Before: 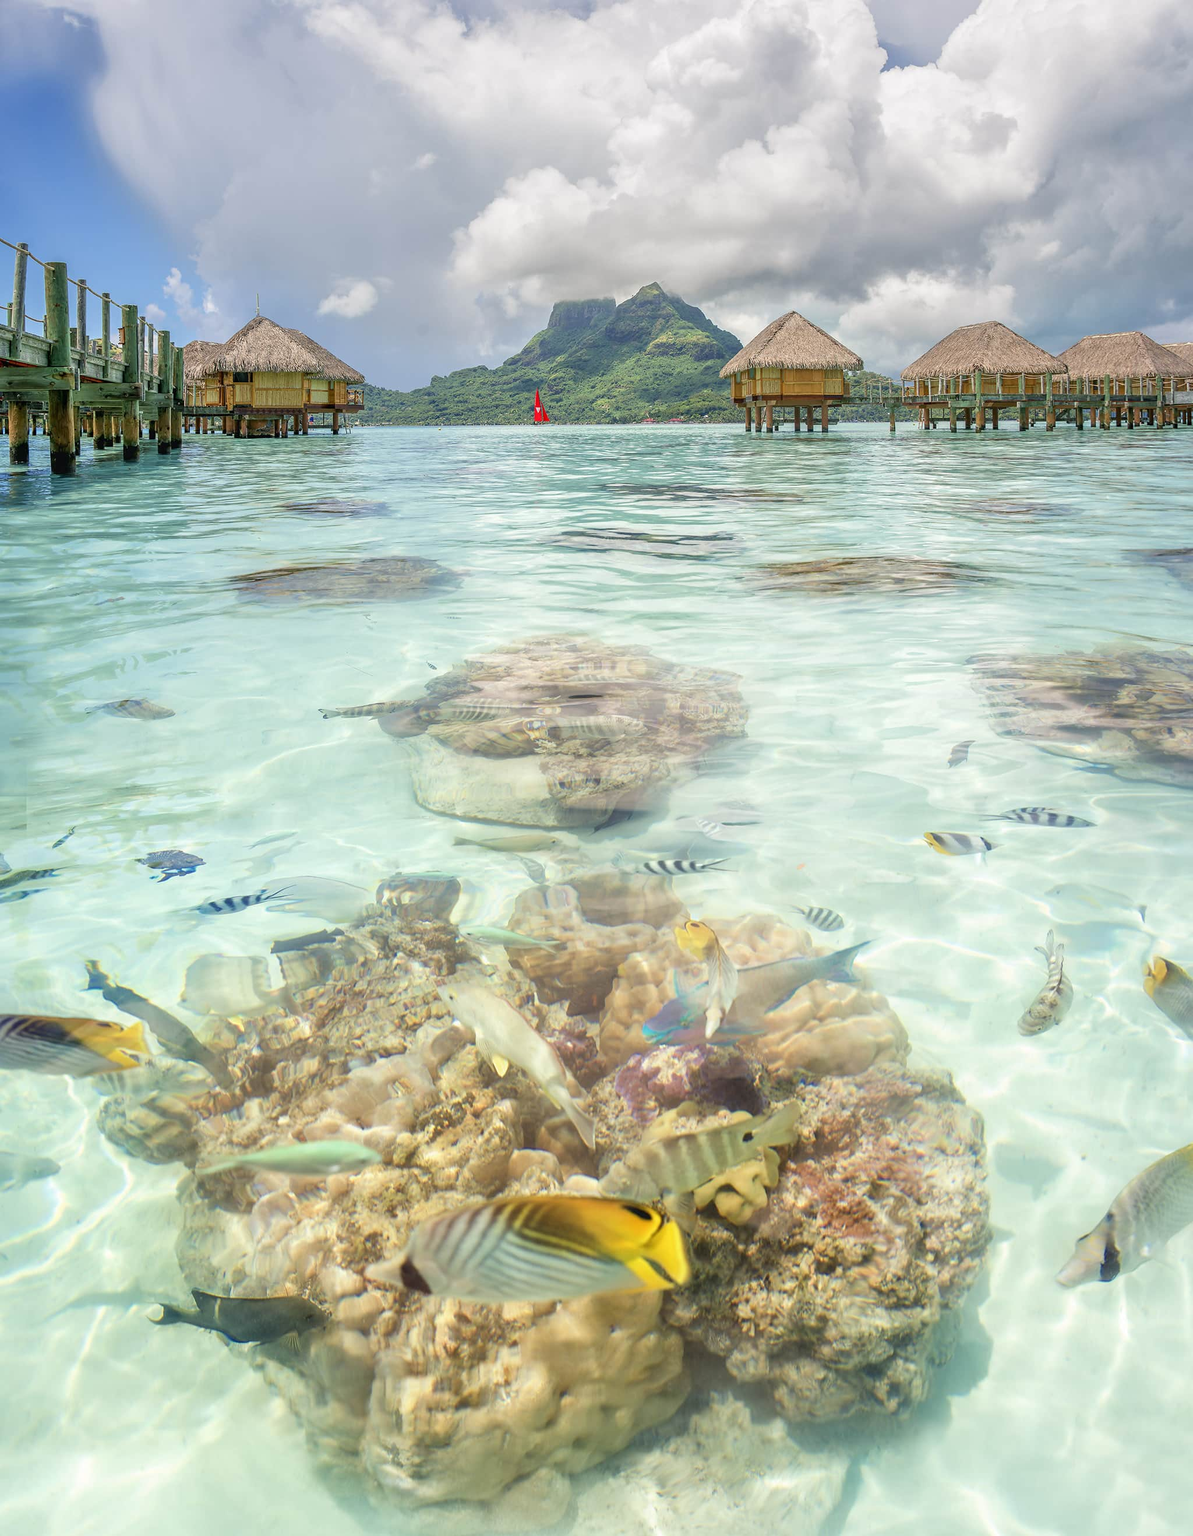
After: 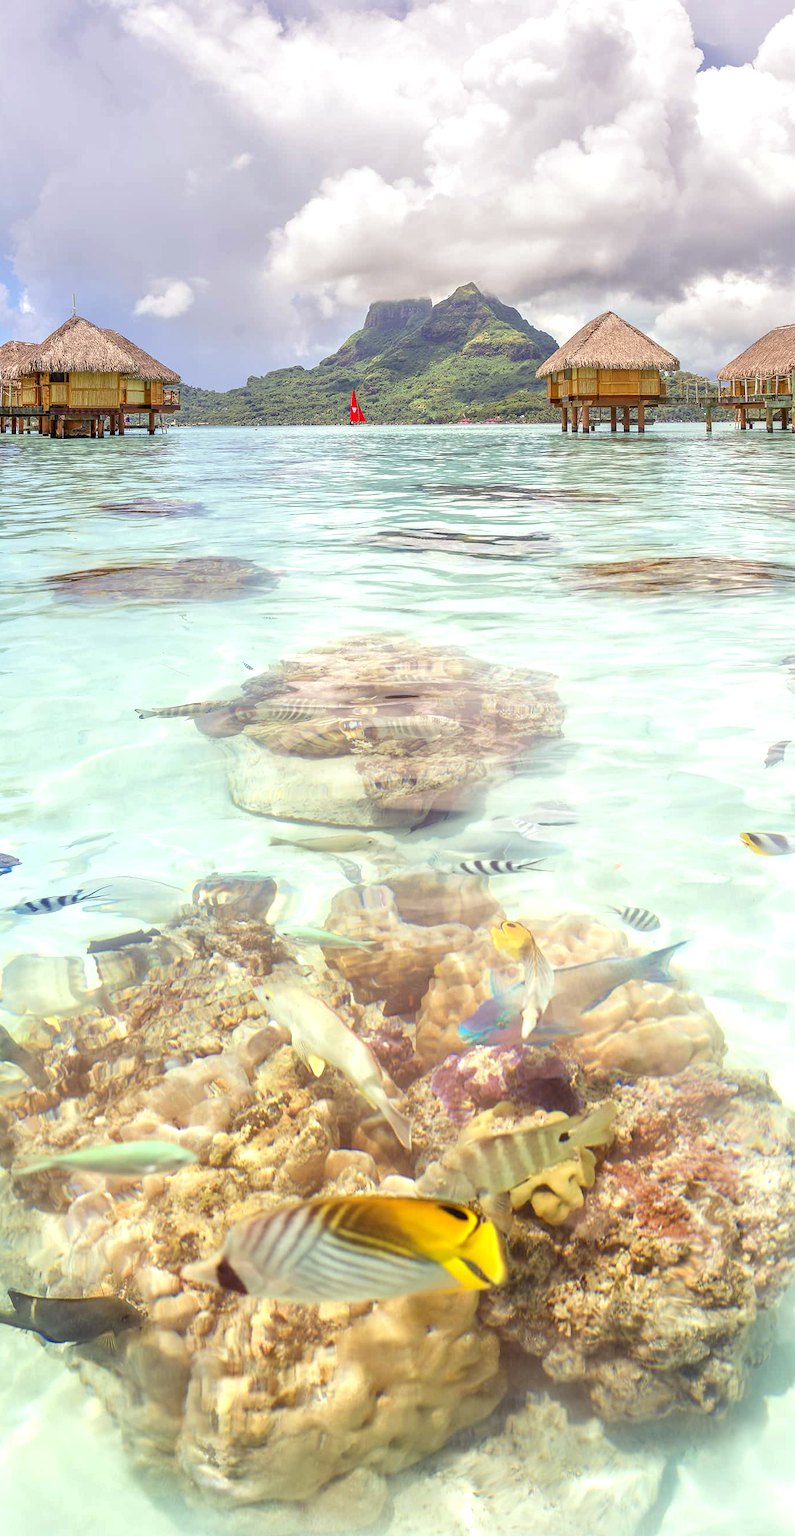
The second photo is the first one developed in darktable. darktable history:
exposure: exposure 0.128 EV, compensate highlight preservation false
crop and rotate: left 15.446%, right 17.836%
rgb levels: mode RGB, independent channels, levels [[0, 0.474, 1], [0, 0.5, 1], [0, 0.5, 1]]
color balance: contrast 8.5%, output saturation 105%
